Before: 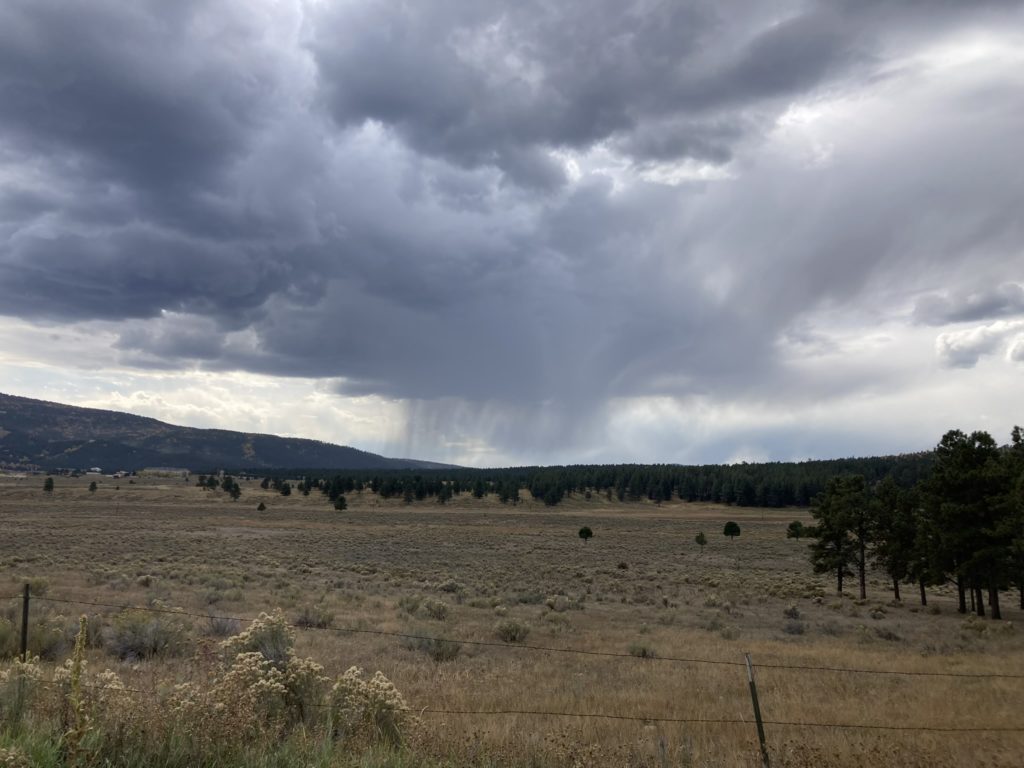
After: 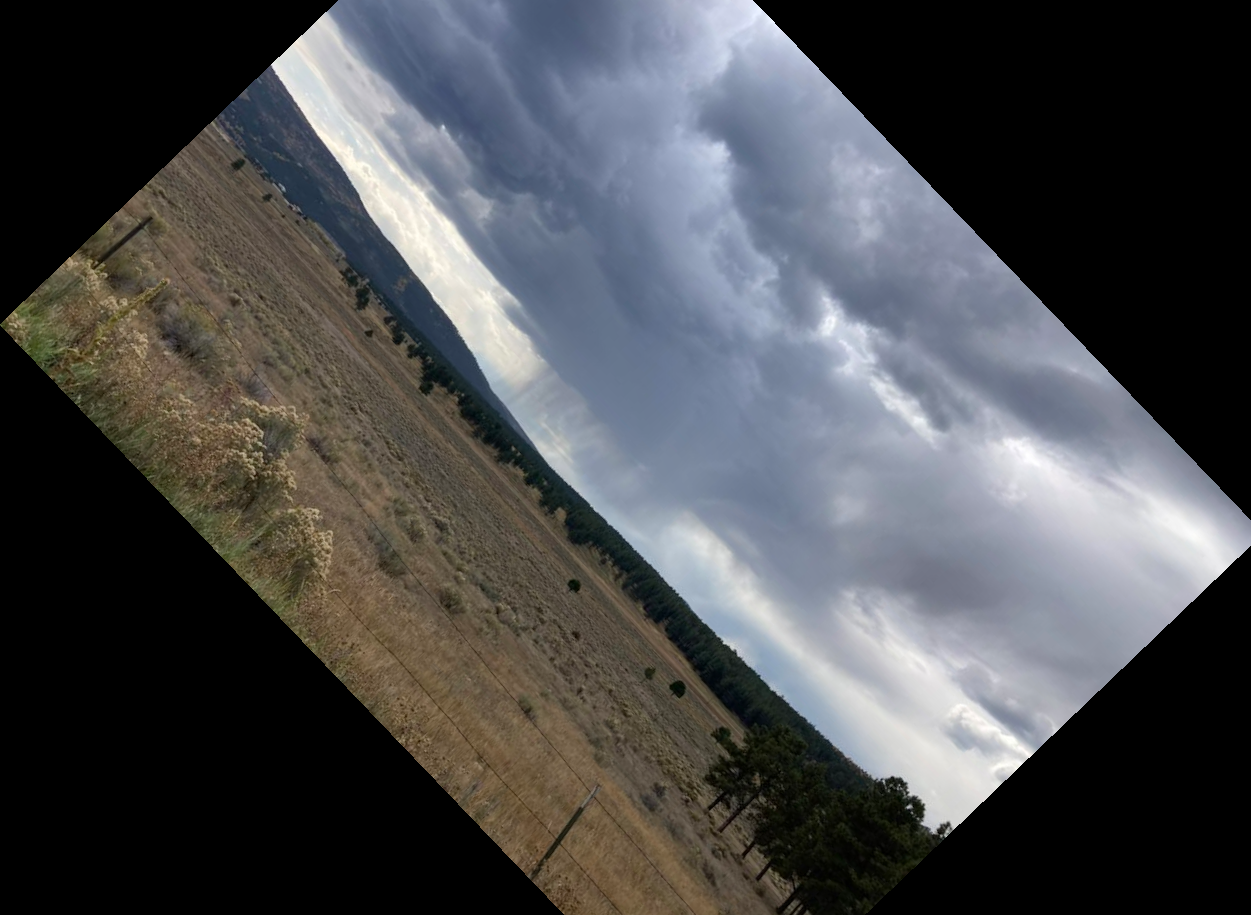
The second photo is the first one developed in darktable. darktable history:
crop and rotate: angle -46.26°, top 16.234%, right 0.912%, bottom 11.704%
shadows and highlights: shadows 24.5, highlights -78.15, soften with gaussian
